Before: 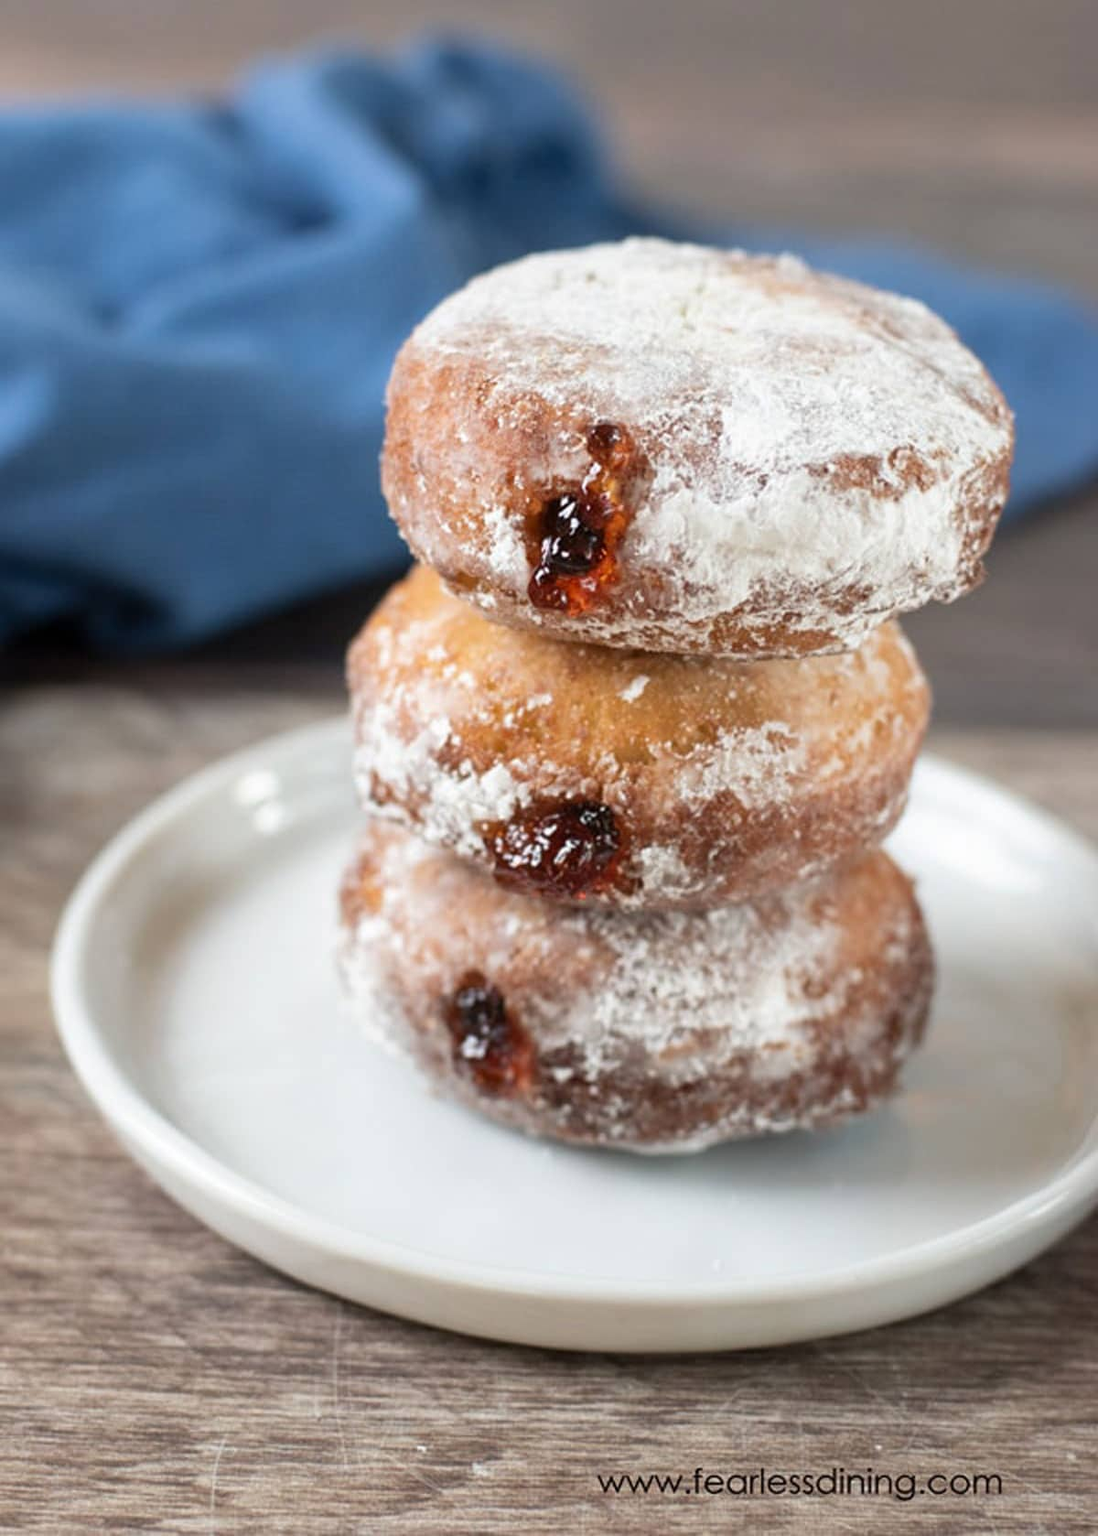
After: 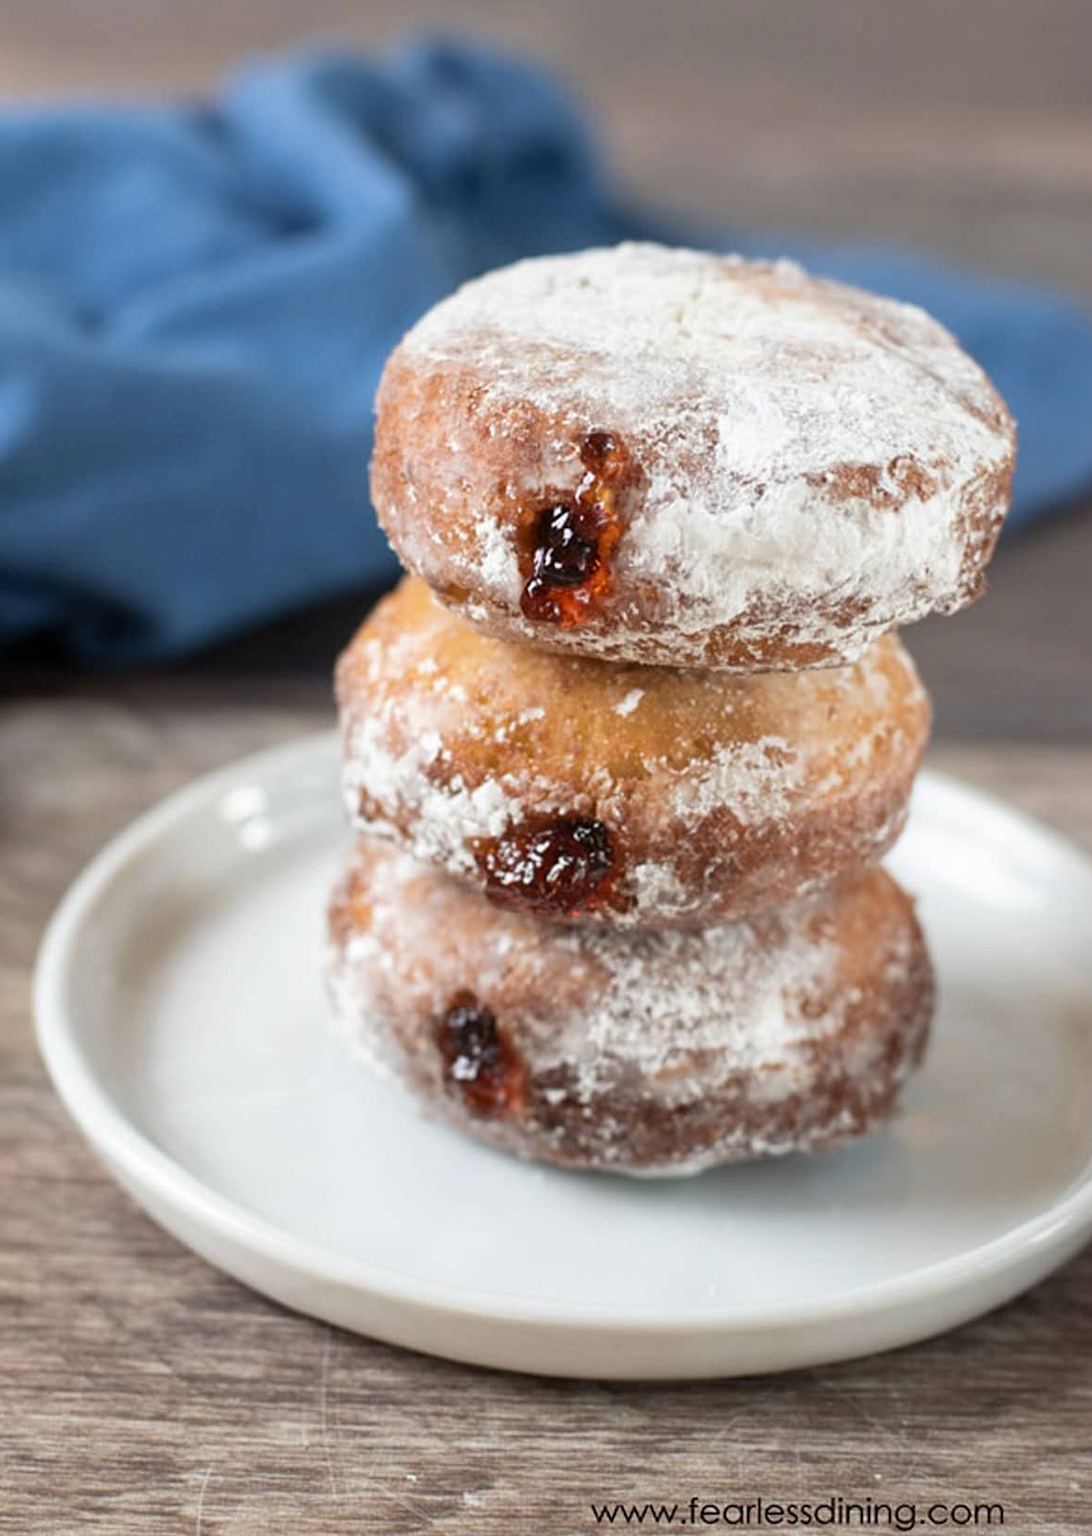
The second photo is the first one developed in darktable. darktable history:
crop: left 1.678%, right 0.284%, bottom 1.943%
